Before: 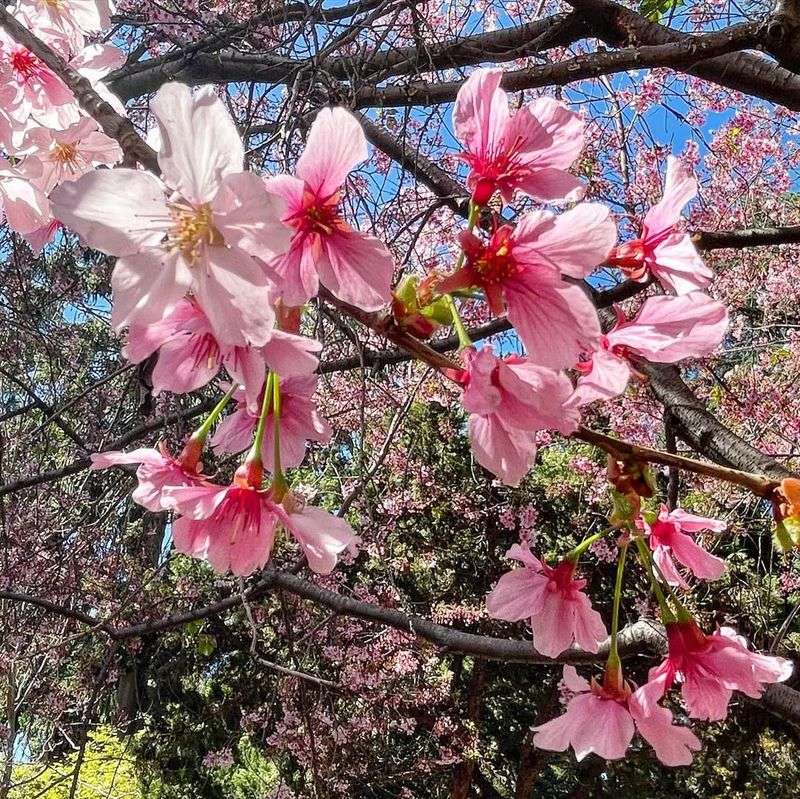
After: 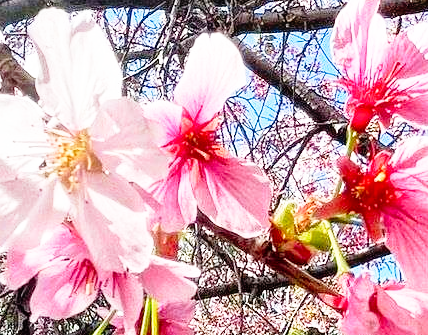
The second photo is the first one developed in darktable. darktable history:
base curve: curves: ch0 [(0, 0) (0.012, 0.01) (0.073, 0.168) (0.31, 0.711) (0.645, 0.957) (1, 1)], preserve colors none
crop: left 15.295%, top 9.284%, right 31.11%, bottom 48.782%
